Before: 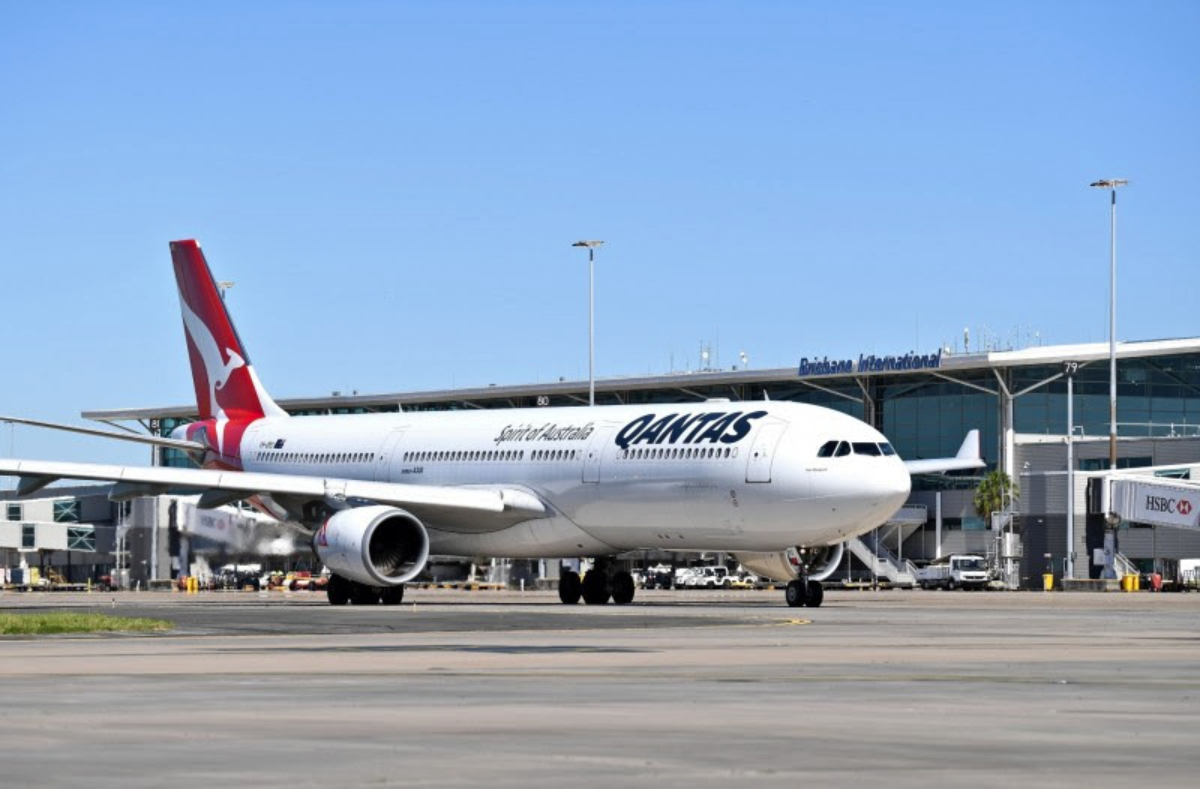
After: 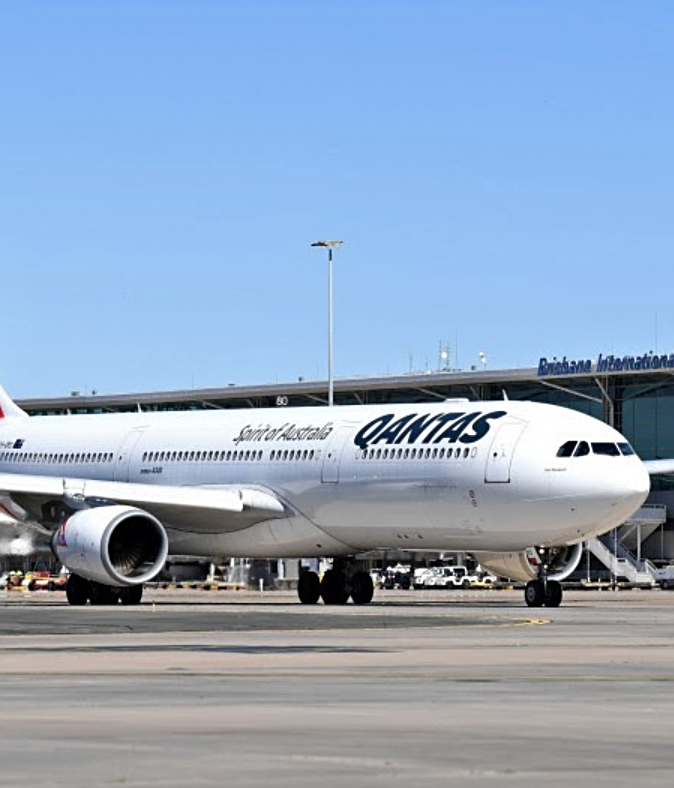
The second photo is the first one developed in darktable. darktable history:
sharpen: on, module defaults
crop: left 21.825%, right 21.996%, bottom 0.009%
